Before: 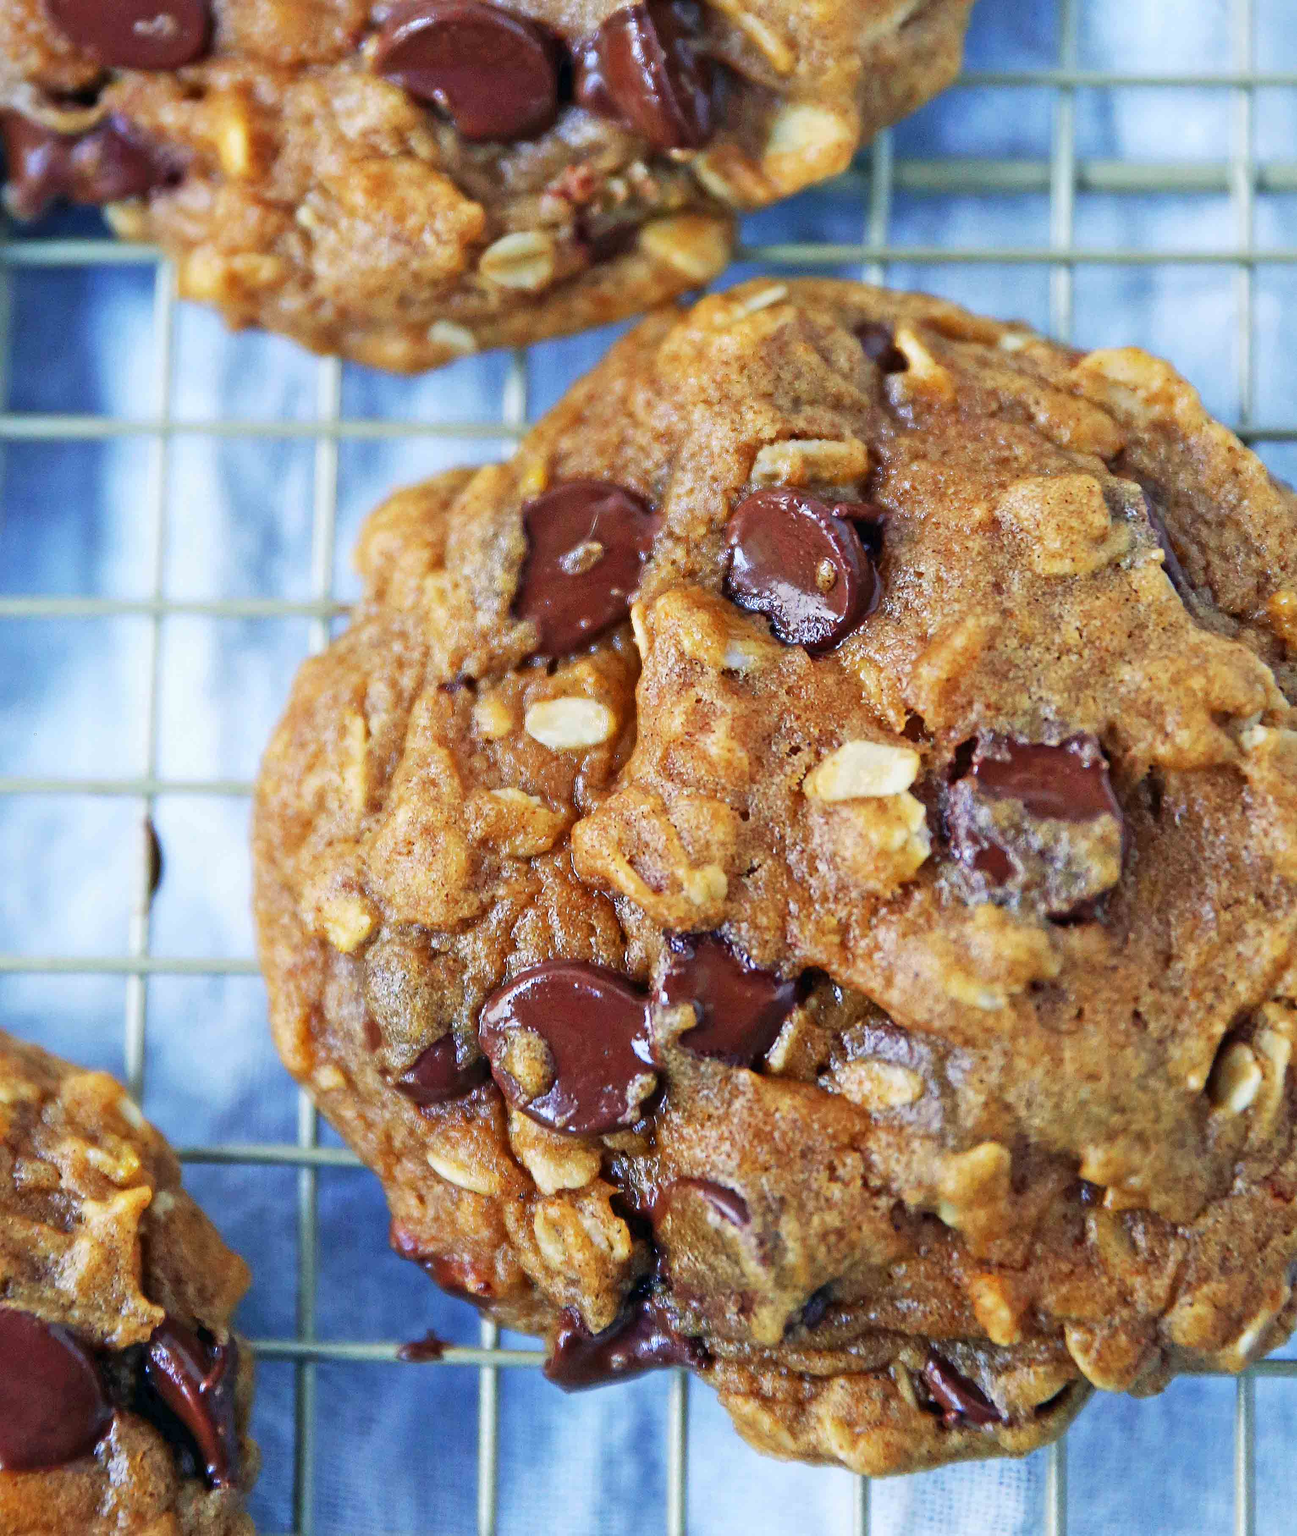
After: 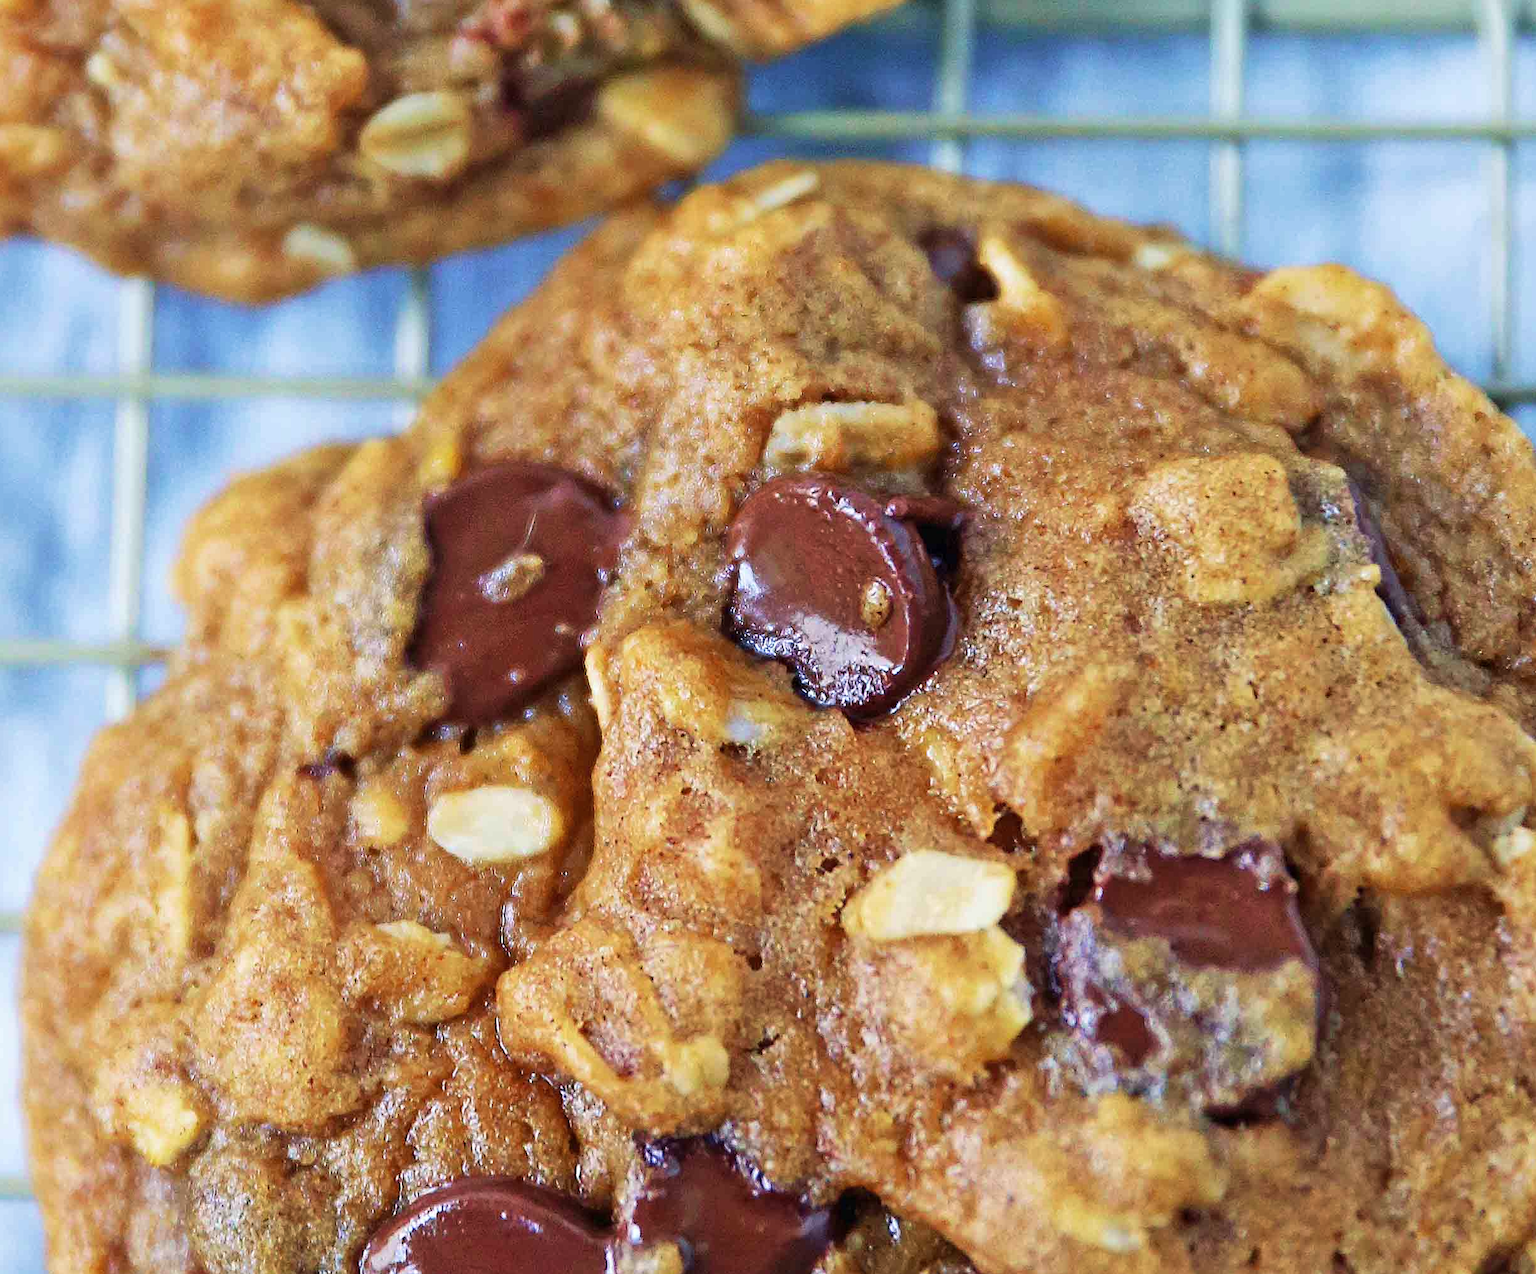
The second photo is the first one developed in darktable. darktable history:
contrast brightness saturation: saturation -0.05
velvia: on, module defaults
crop: left 18.38%, top 11.092%, right 2.134%, bottom 33.217%
